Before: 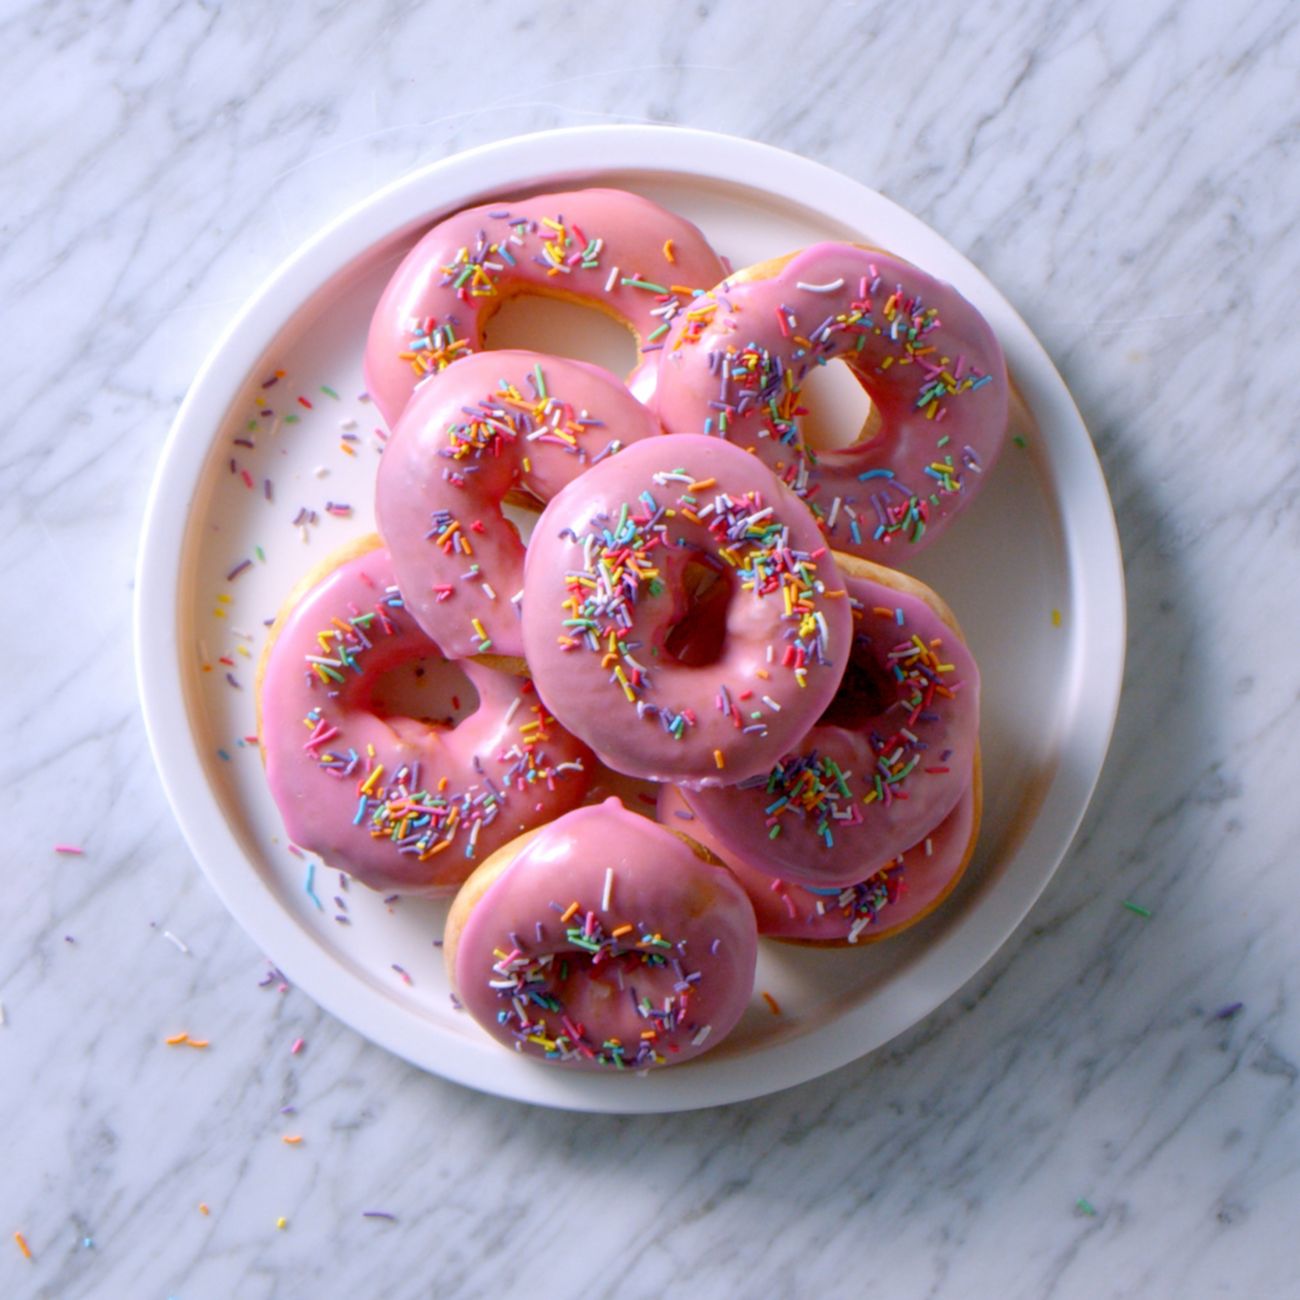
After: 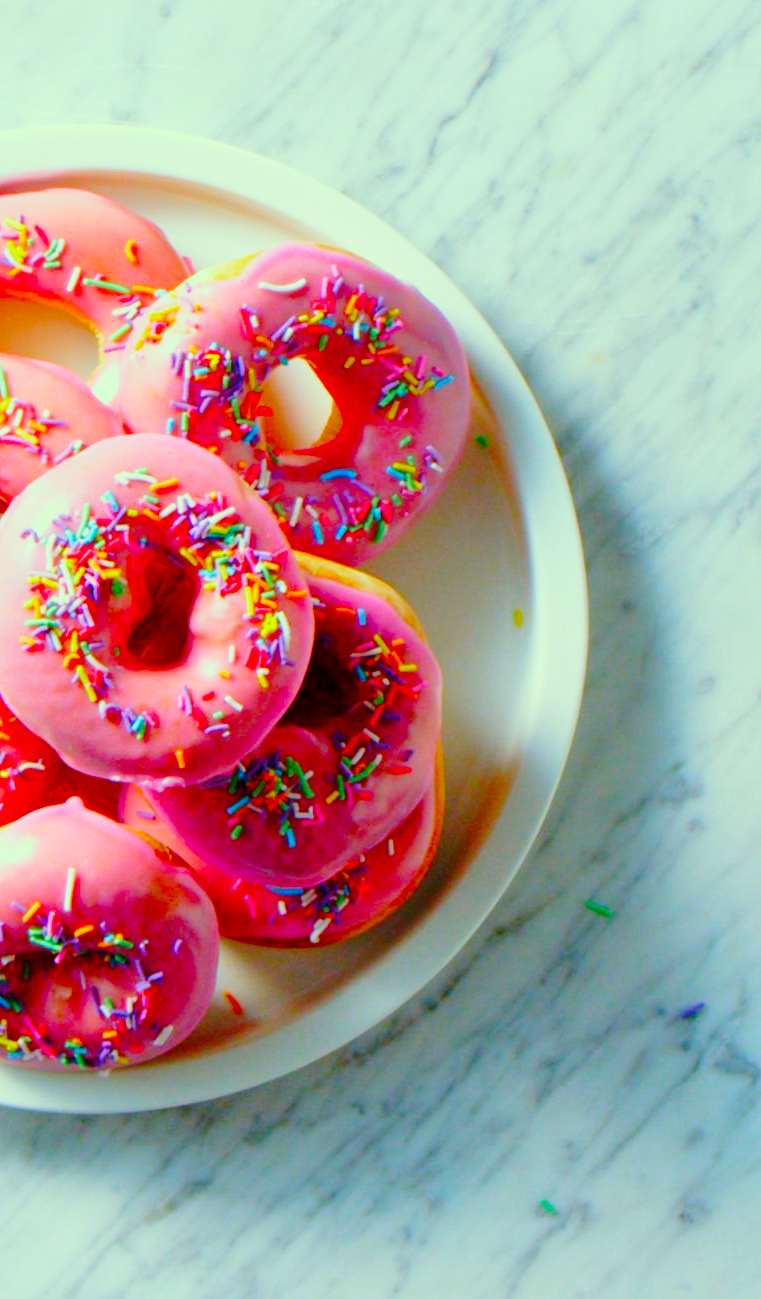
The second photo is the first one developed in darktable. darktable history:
crop: left 41.402%
base curve: curves: ch0 [(0, 0) (0.036, 0.037) (0.121, 0.228) (0.46, 0.76) (0.859, 0.983) (1, 1)], preserve colors none
color correction: highlights a* -10.77, highlights b* 9.8, saturation 1.72
white balance: emerald 1
shadows and highlights: shadows 25, white point adjustment -3, highlights -30
